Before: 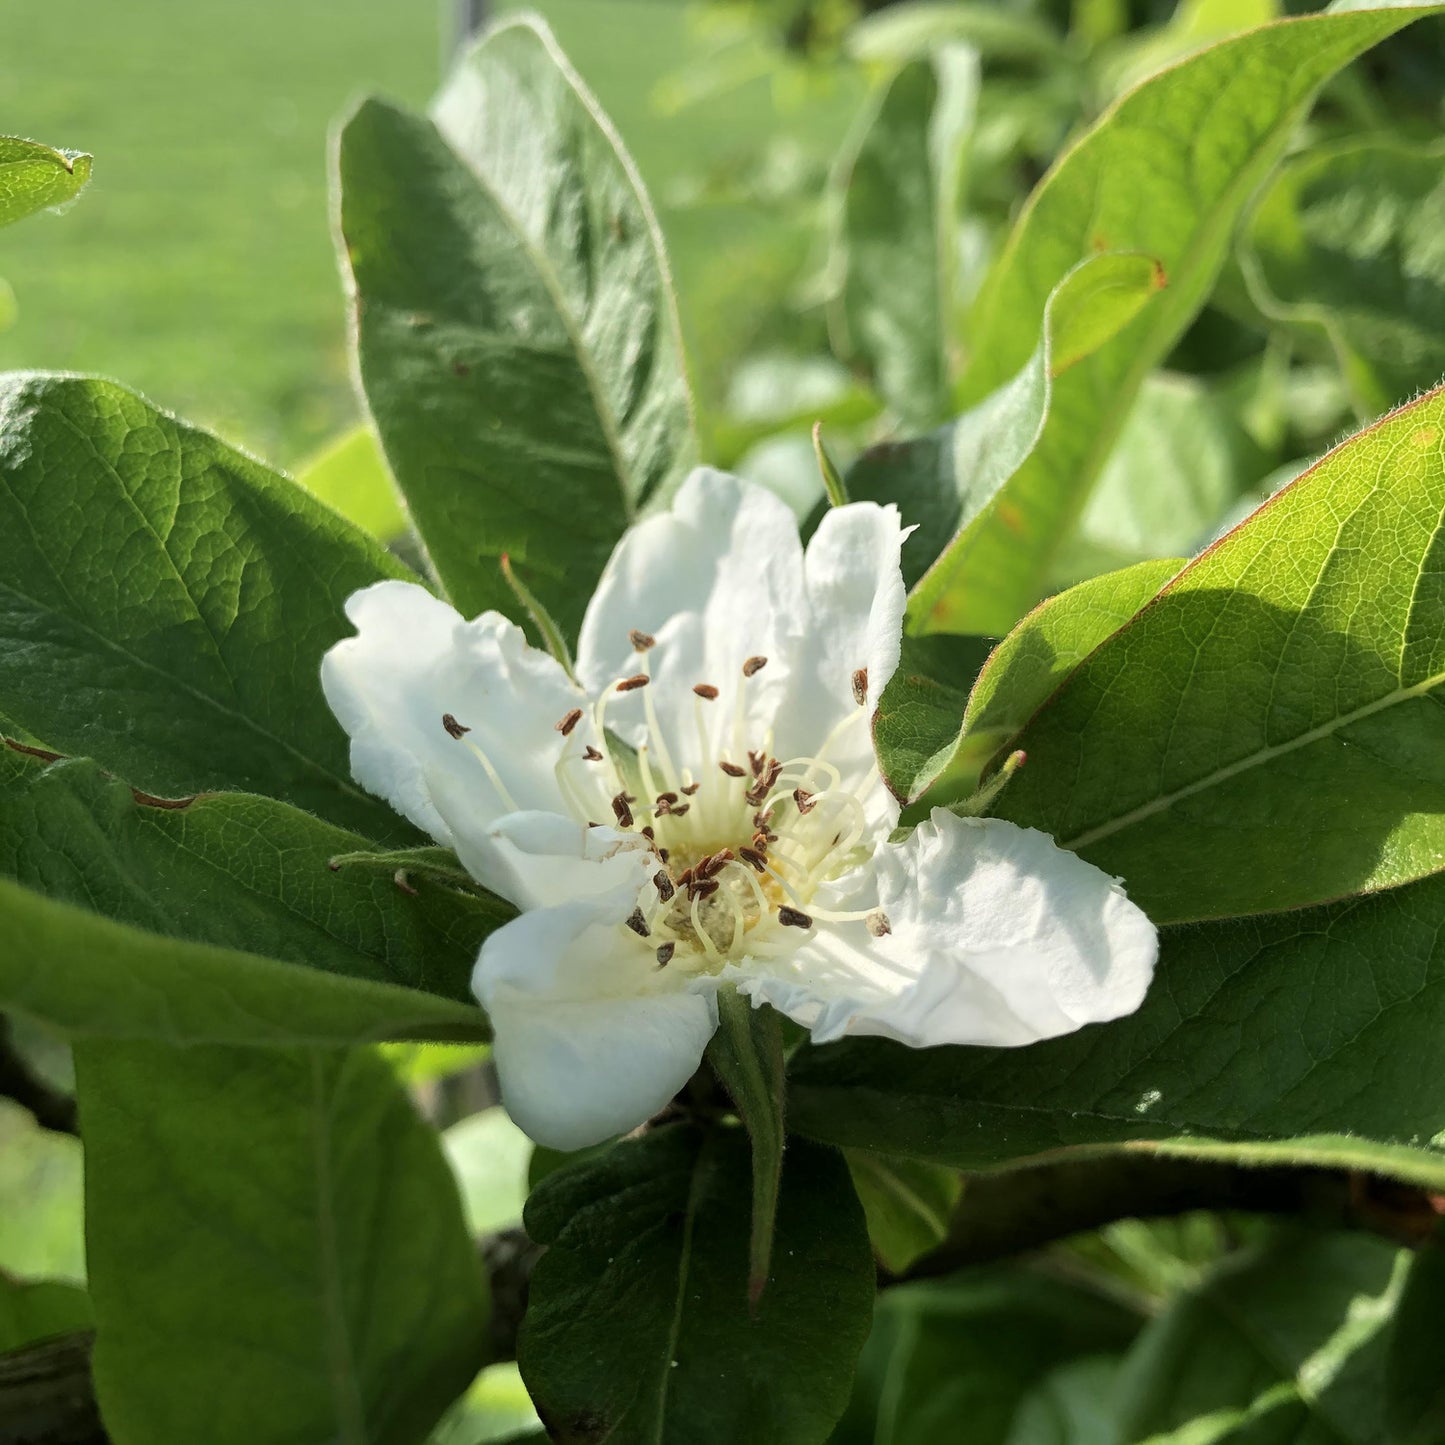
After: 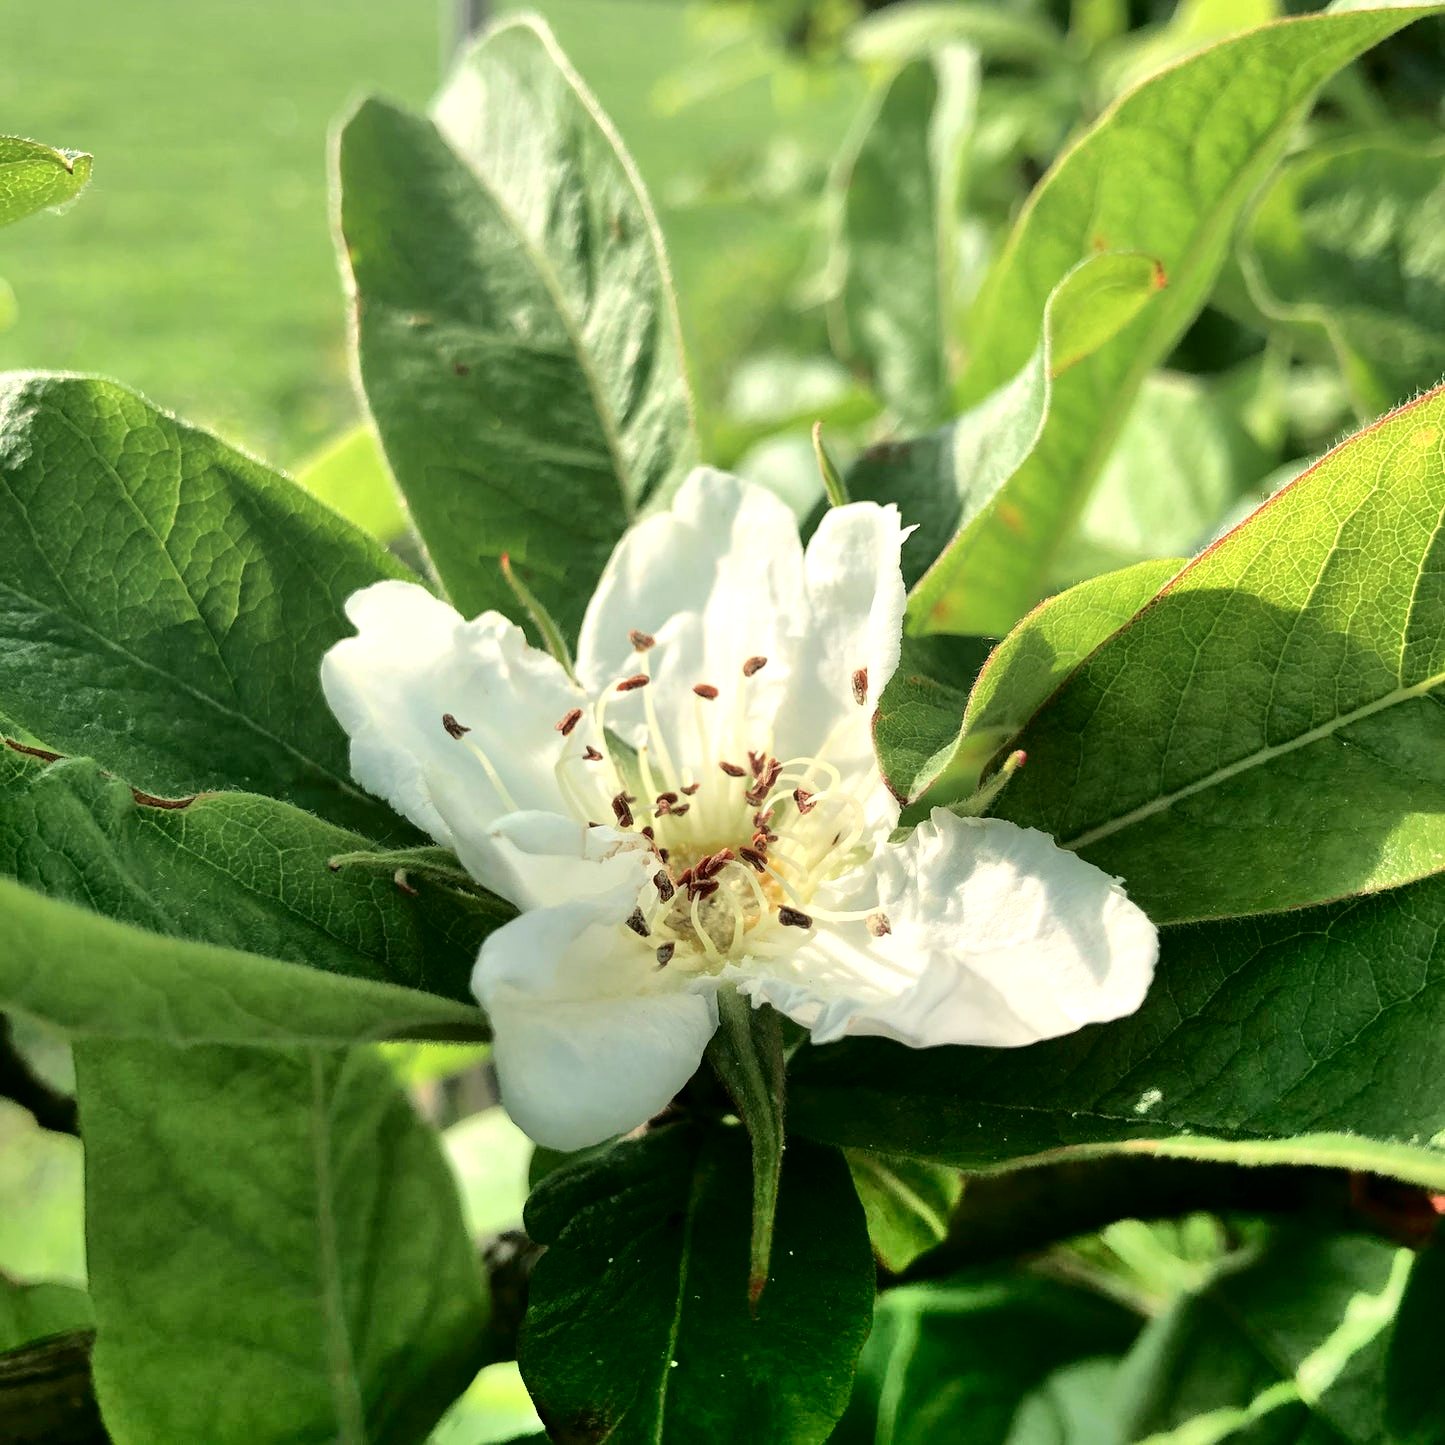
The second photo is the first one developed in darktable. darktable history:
shadows and highlights: radius 110.86, shadows 51.09, white point adjustment 9.16, highlights -4.17, highlights color adjustment 32.2%, soften with gaussian
tone curve: curves: ch0 [(0, 0) (0.126, 0.061) (0.362, 0.382) (0.498, 0.498) (0.706, 0.712) (1, 1)]; ch1 [(0, 0) (0.5, 0.497) (0.55, 0.578) (1, 1)]; ch2 [(0, 0) (0.44, 0.424) (0.489, 0.486) (0.537, 0.538) (1, 1)], color space Lab, independent channels, preserve colors none
white balance: red 1.045, blue 0.932
